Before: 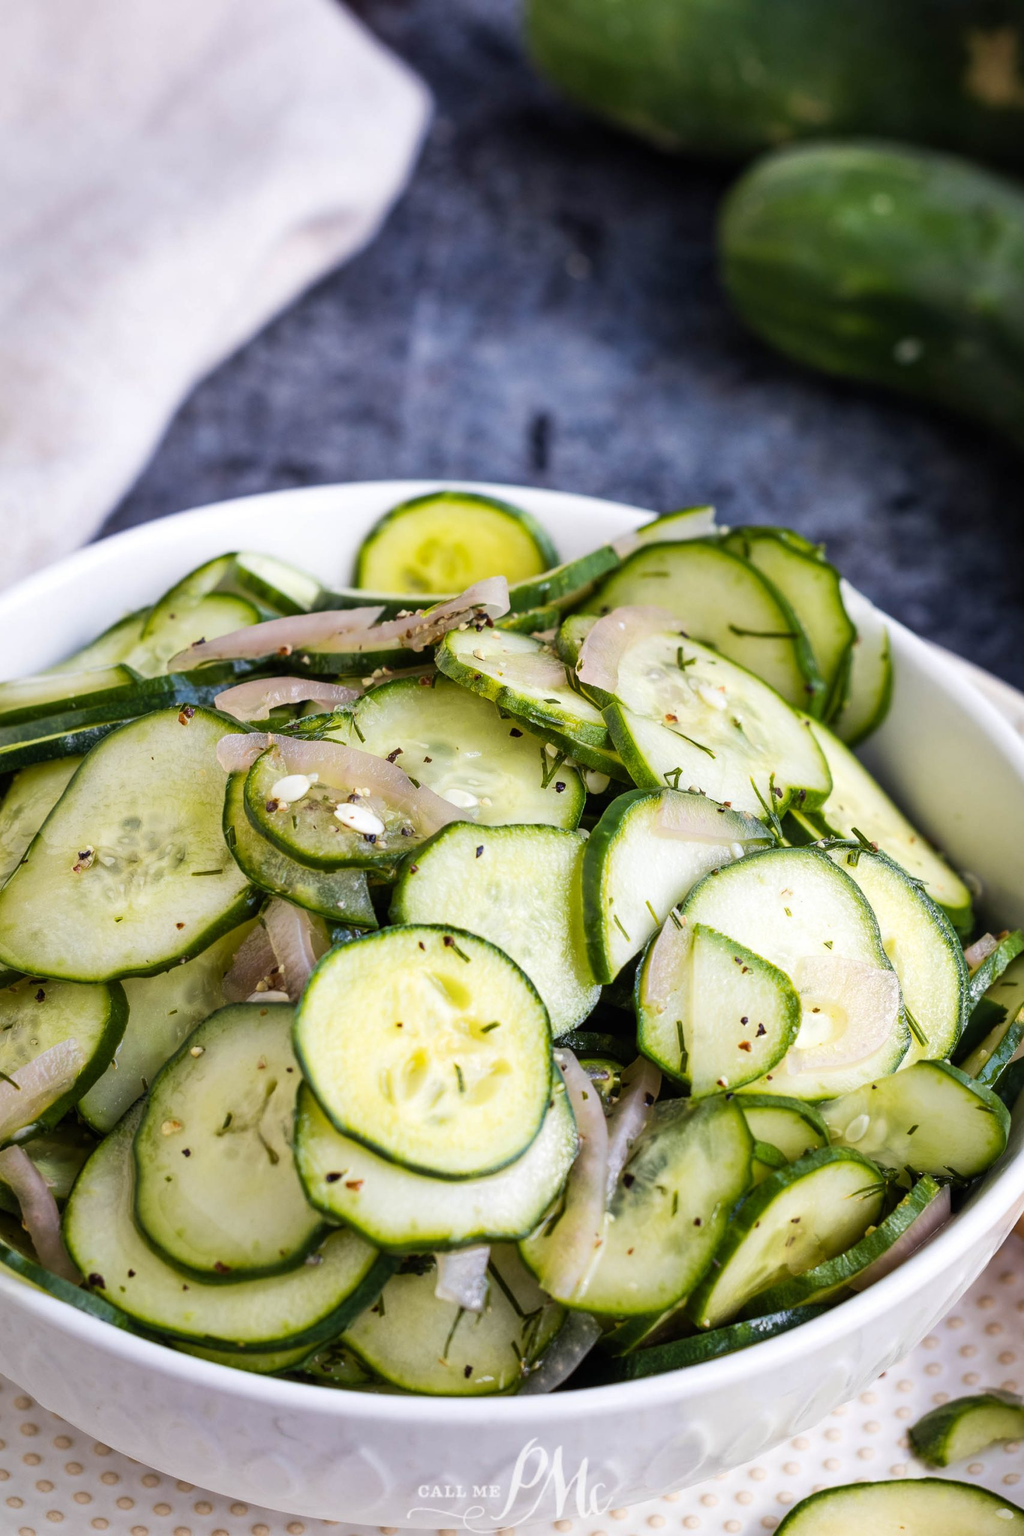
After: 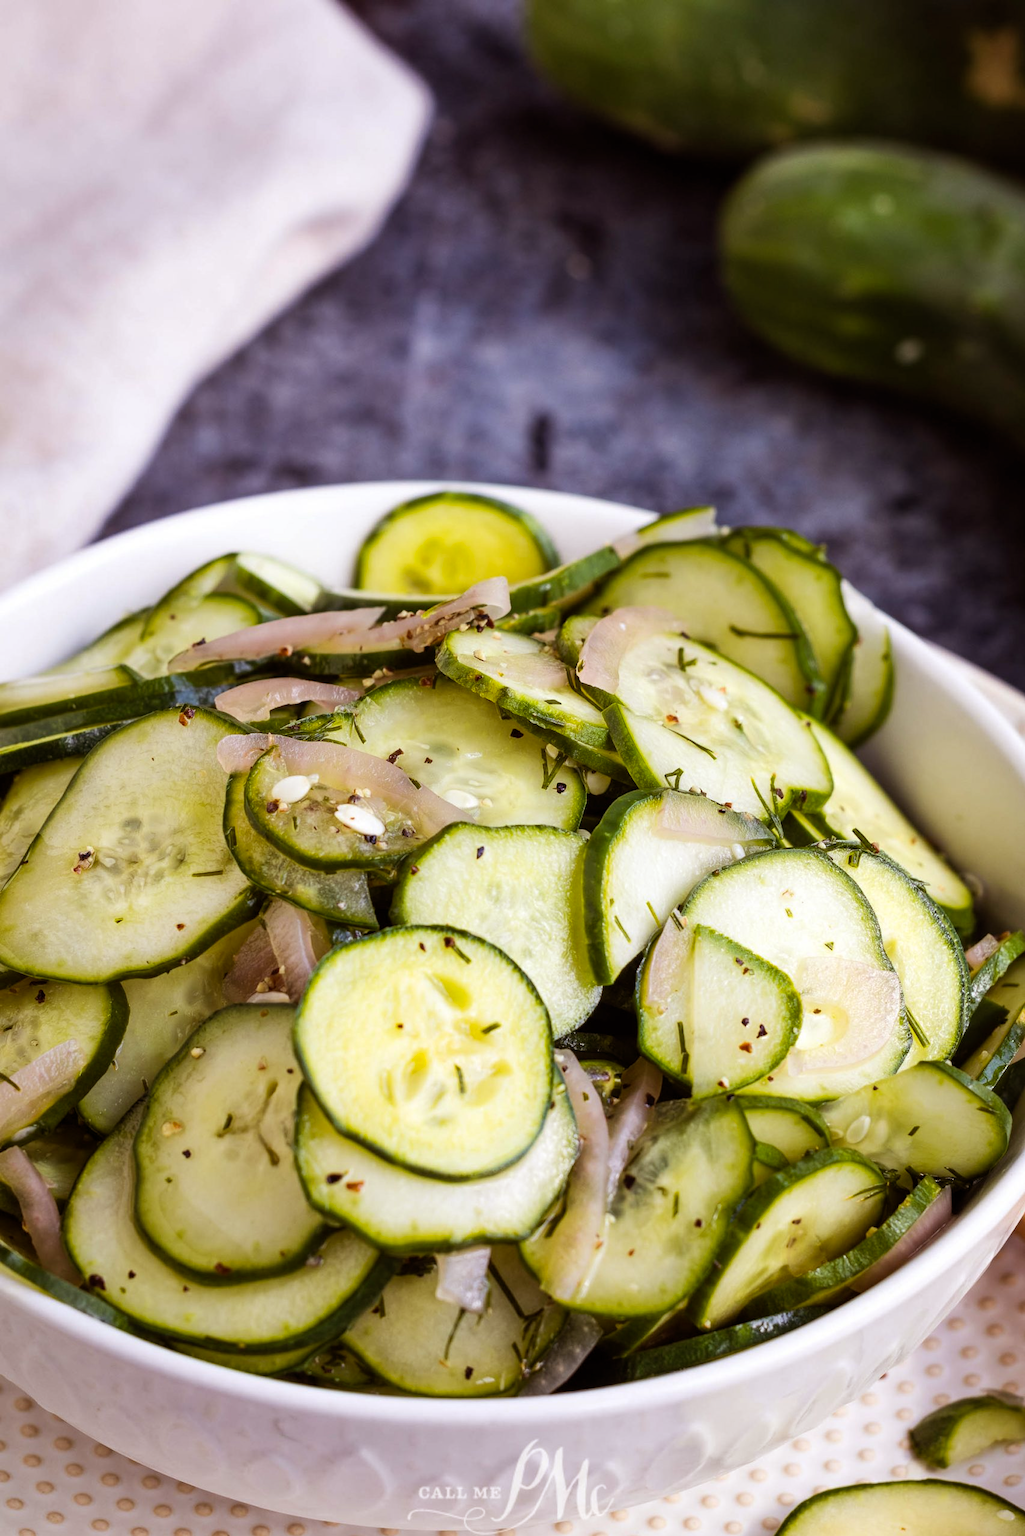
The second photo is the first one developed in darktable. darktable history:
crop: bottom 0.071%
rgb levels: mode RGB, independent channels, levels [[0, 0.5, 1], [0, 0.521, 1], [0, 0.536, 1]]
